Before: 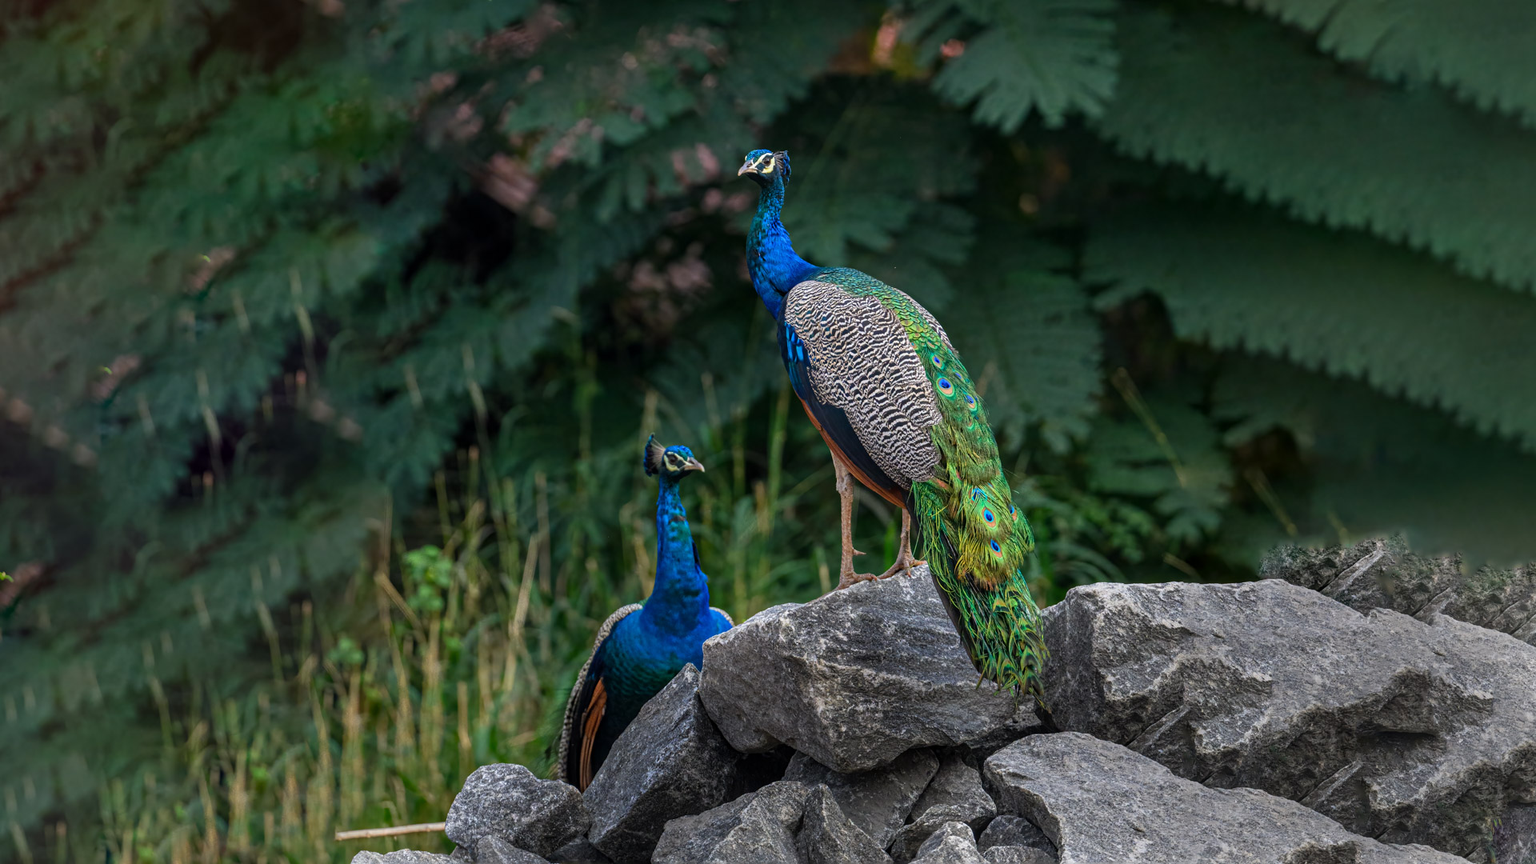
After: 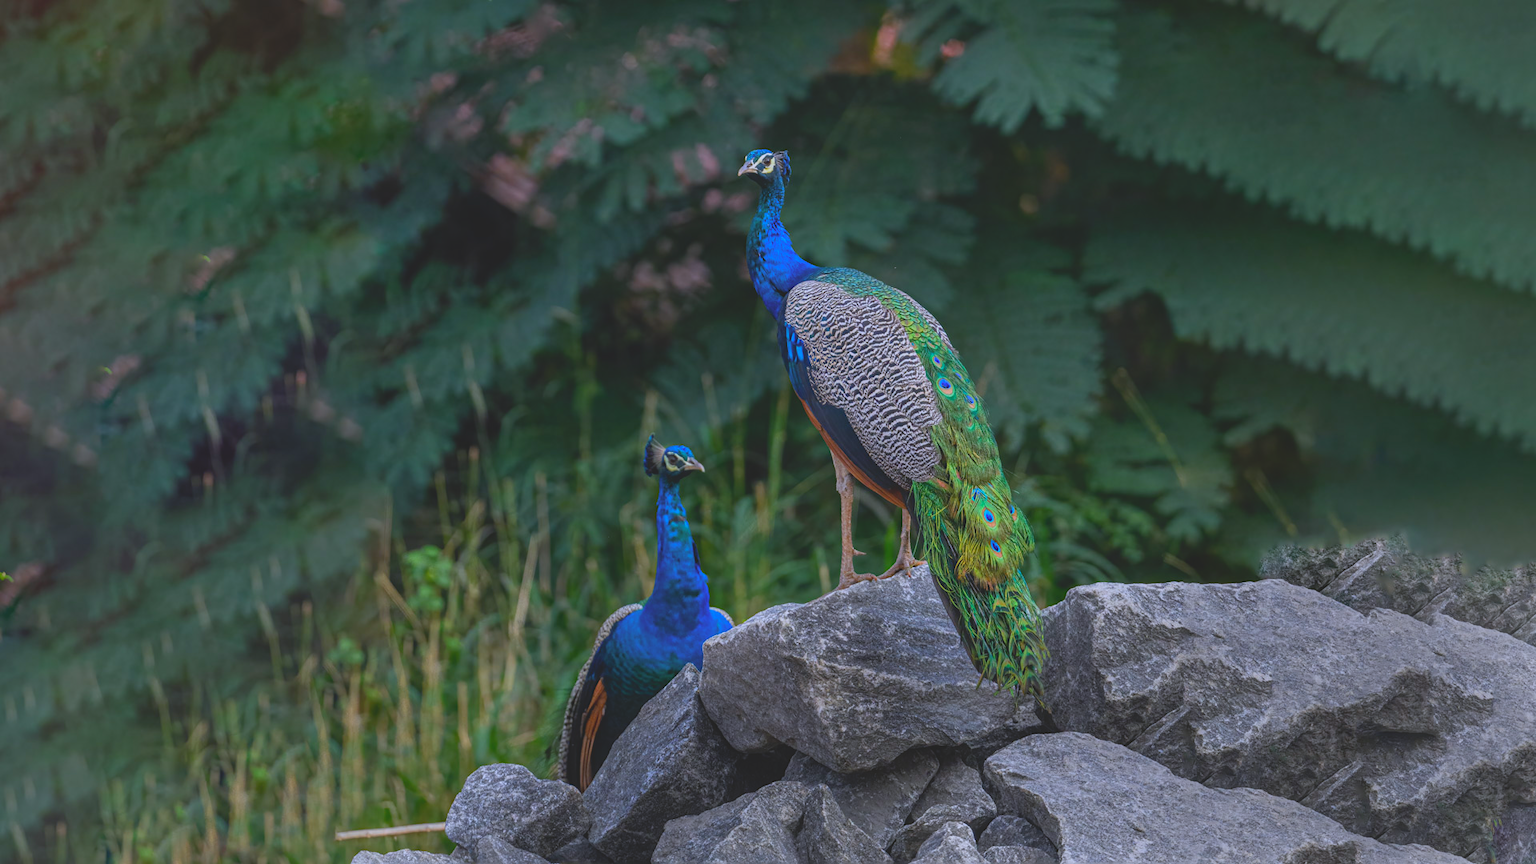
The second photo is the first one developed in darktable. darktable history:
contrast brightness saturation: contrast -0.28
white balance: red 0.967, blue 1.119, emerald 0.756
